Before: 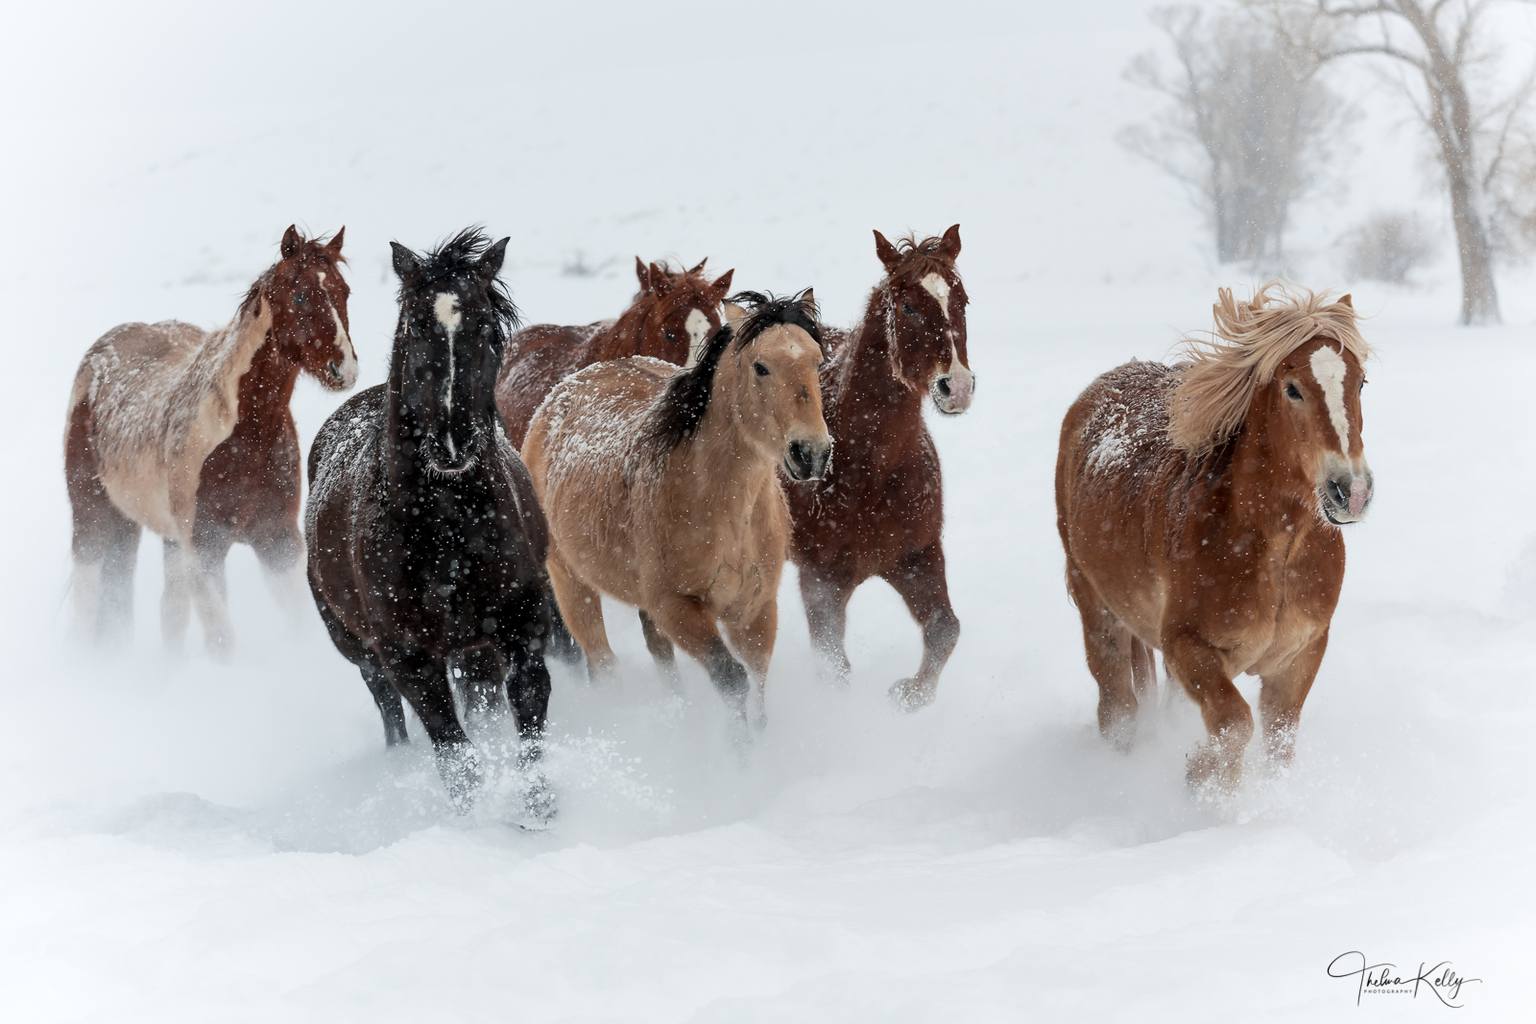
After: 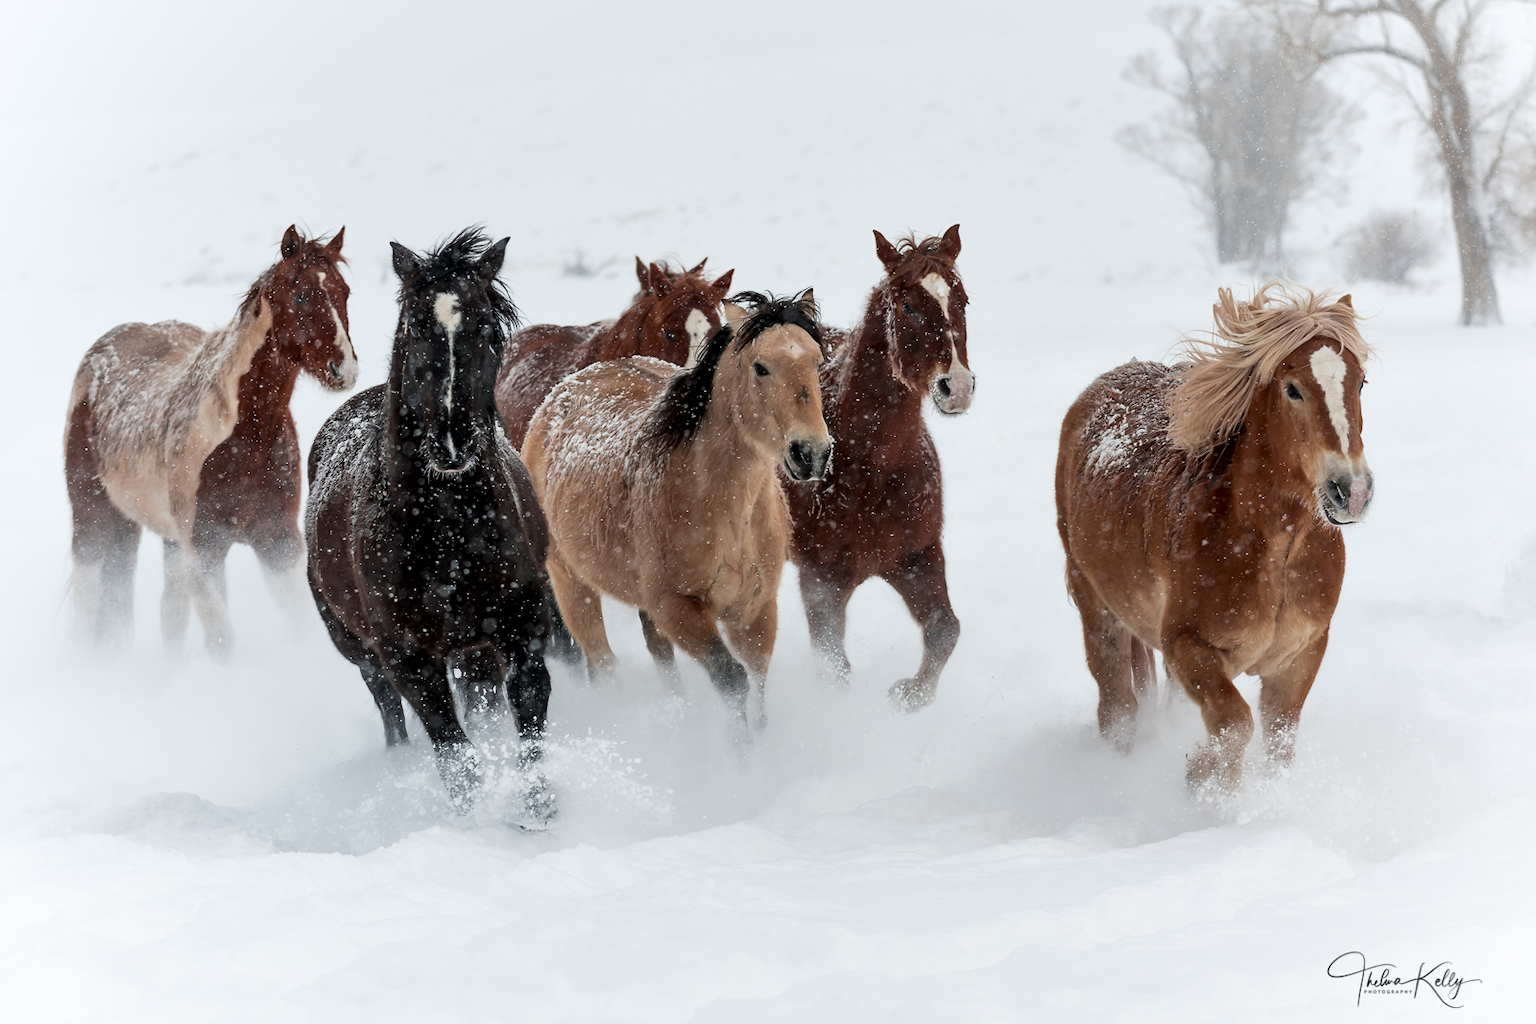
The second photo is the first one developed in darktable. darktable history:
local contrast: mode bilateral grid, contrast 26, coarseness 51, detail 122%, midtone range 0.2
